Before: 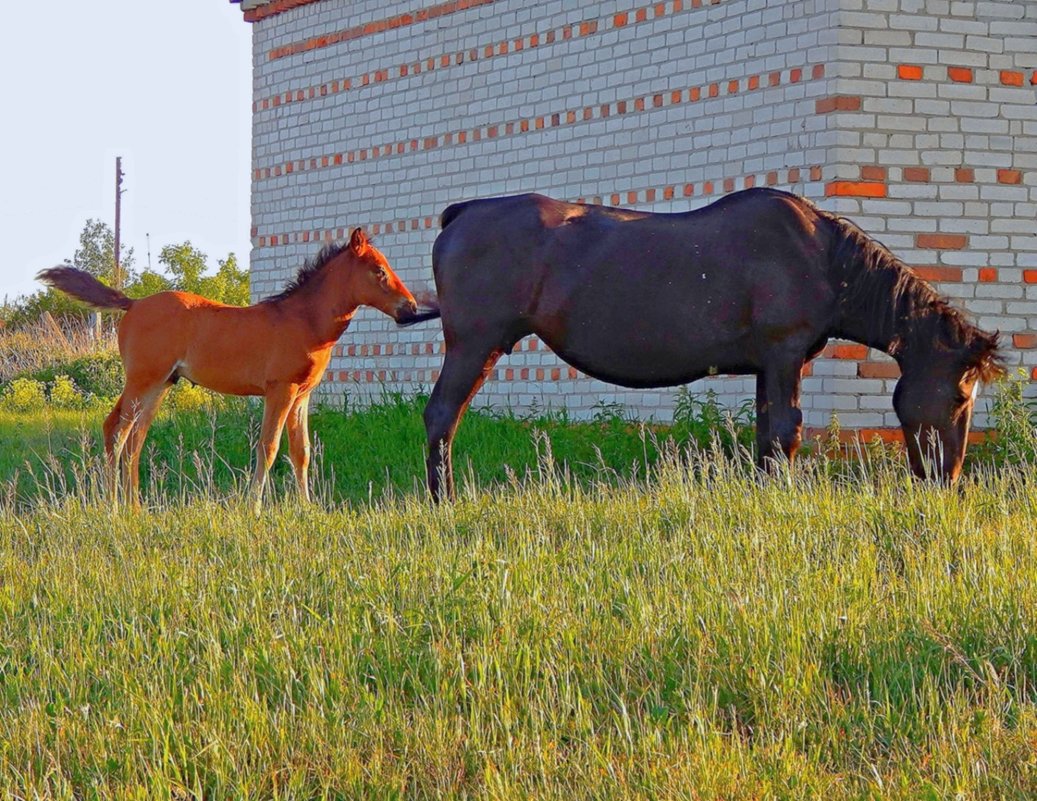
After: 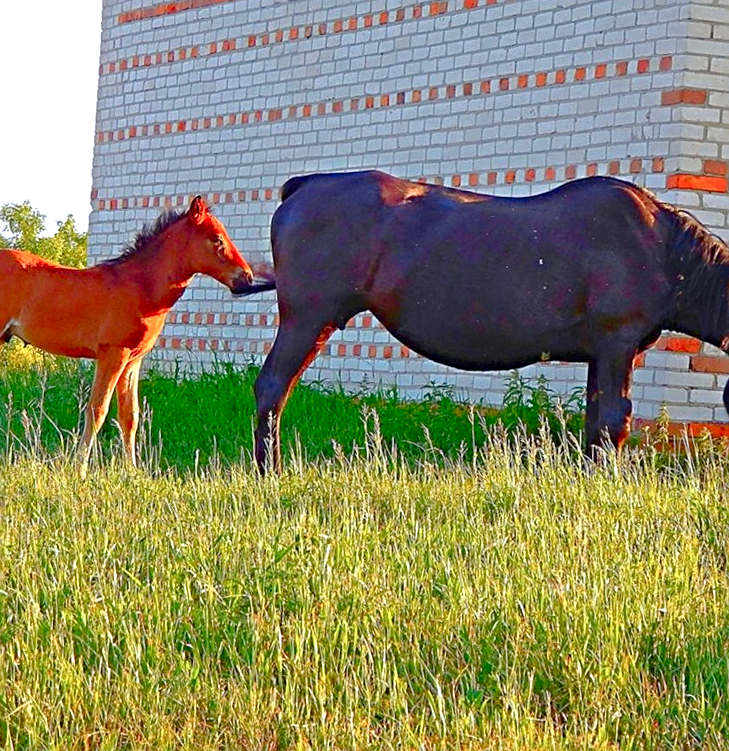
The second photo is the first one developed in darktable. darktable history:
sharpen: on, module defaults
color balance rgb: perceptual saturation grading › global saturation 0.198%, perceptual saturation grading › highlights -30.859%, perceptual saturation grading › shadows 20.586%, global vibrance 9.347%
crop and rotate: angle -2.94°, left 14.13%, top 0.028%, right 10.966%, bottom 0.031%
exposure: black level correction 0, exposure 0.499 EV, compensate highlight preservation false
contrast brightness saturation: brightness -0.029, saturation 0.362
